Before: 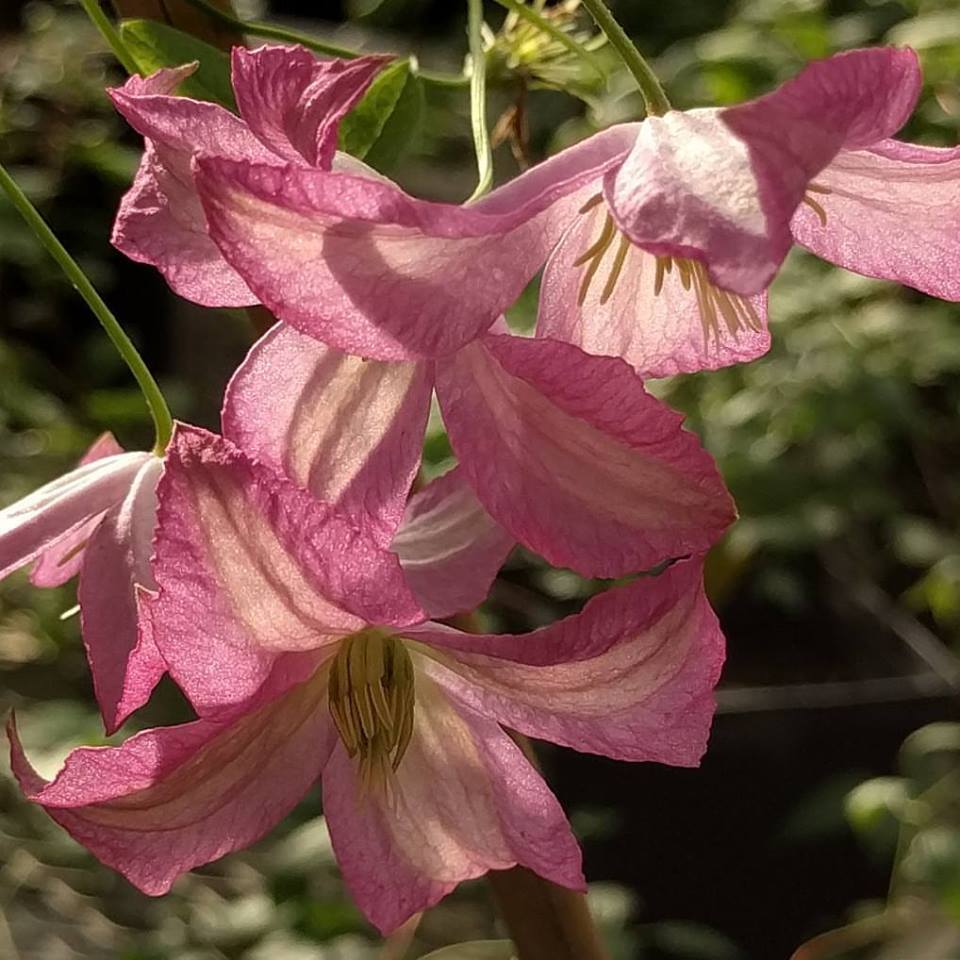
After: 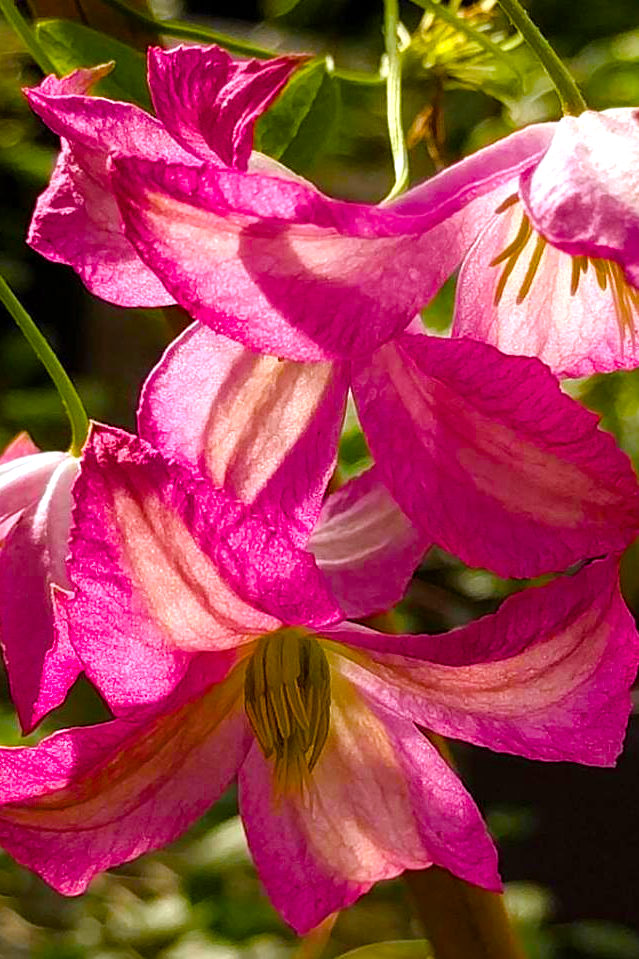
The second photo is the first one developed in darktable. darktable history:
color calibration: illuminant as shot in camera, x 0.358, y 0.373, temperature 4628.91 K
color balance rgb: linear chroma grading › shadows 10%, linear chroma grading › highlights 10%, linear chroma grading › global chroma 15%, linear chroma grading › mid-tones 15%, perceptual saturation grading › global saturation 40%, perceptual saturation grading › highlights -25%, perceptual saturation grading › mid-tones 35%, perceptual saturation grading › shadows 35%, perceptual brilliance grading › global brilliance 11.29%, global vibrance 11.29%
crop and rotate: left 8.786%, right 24.548%
